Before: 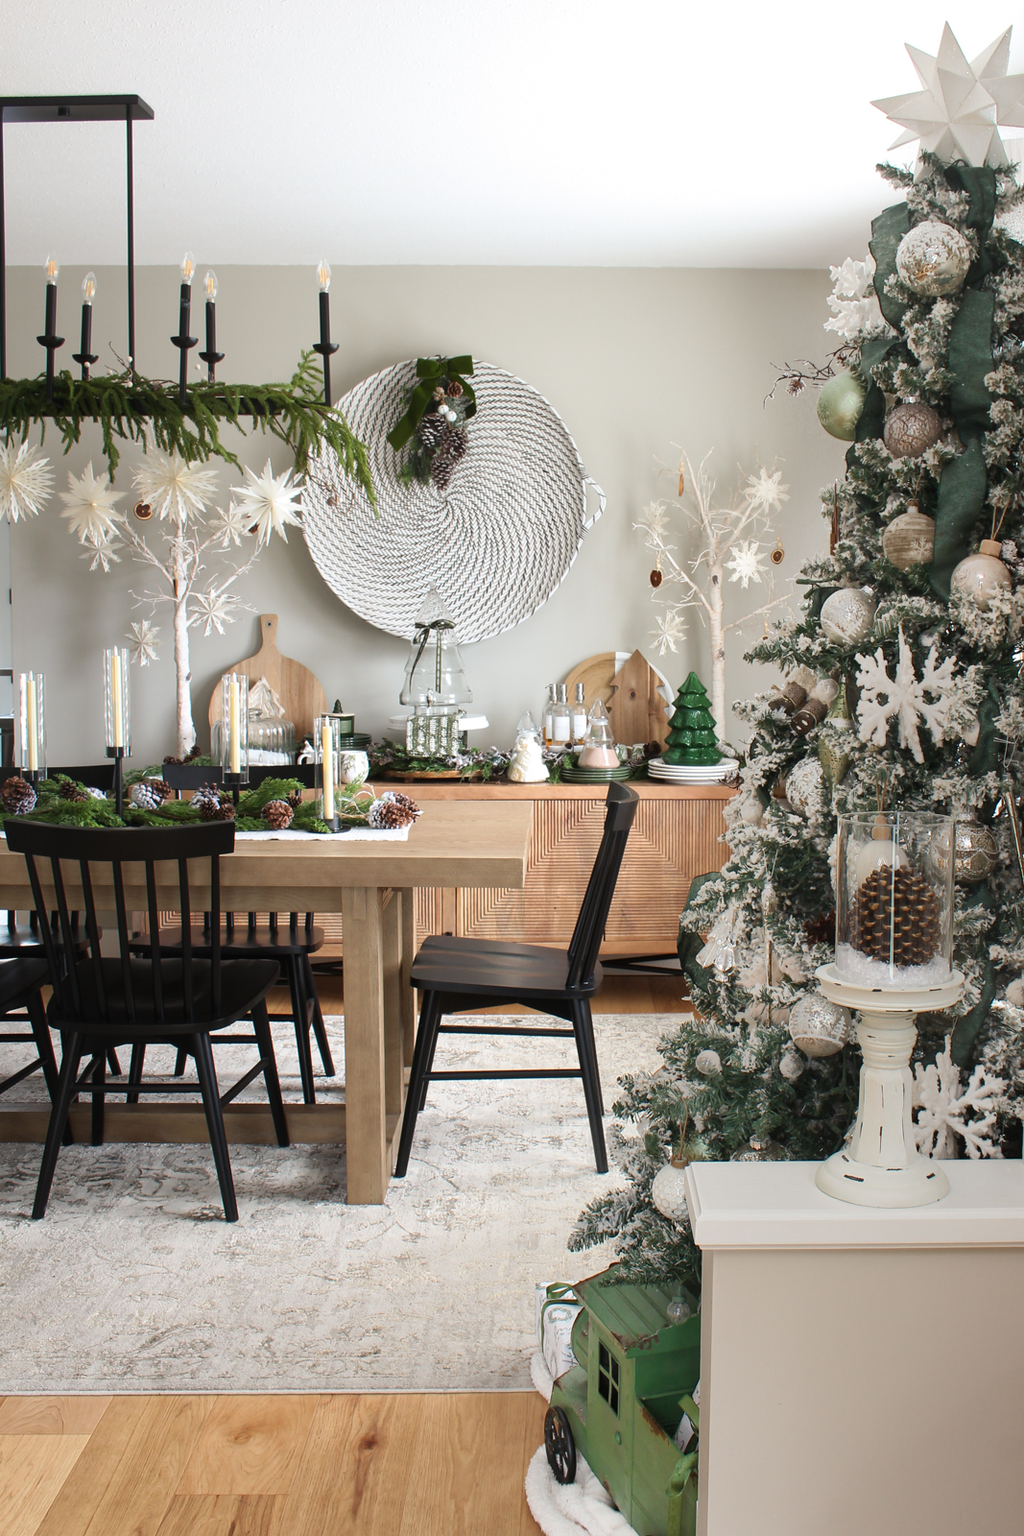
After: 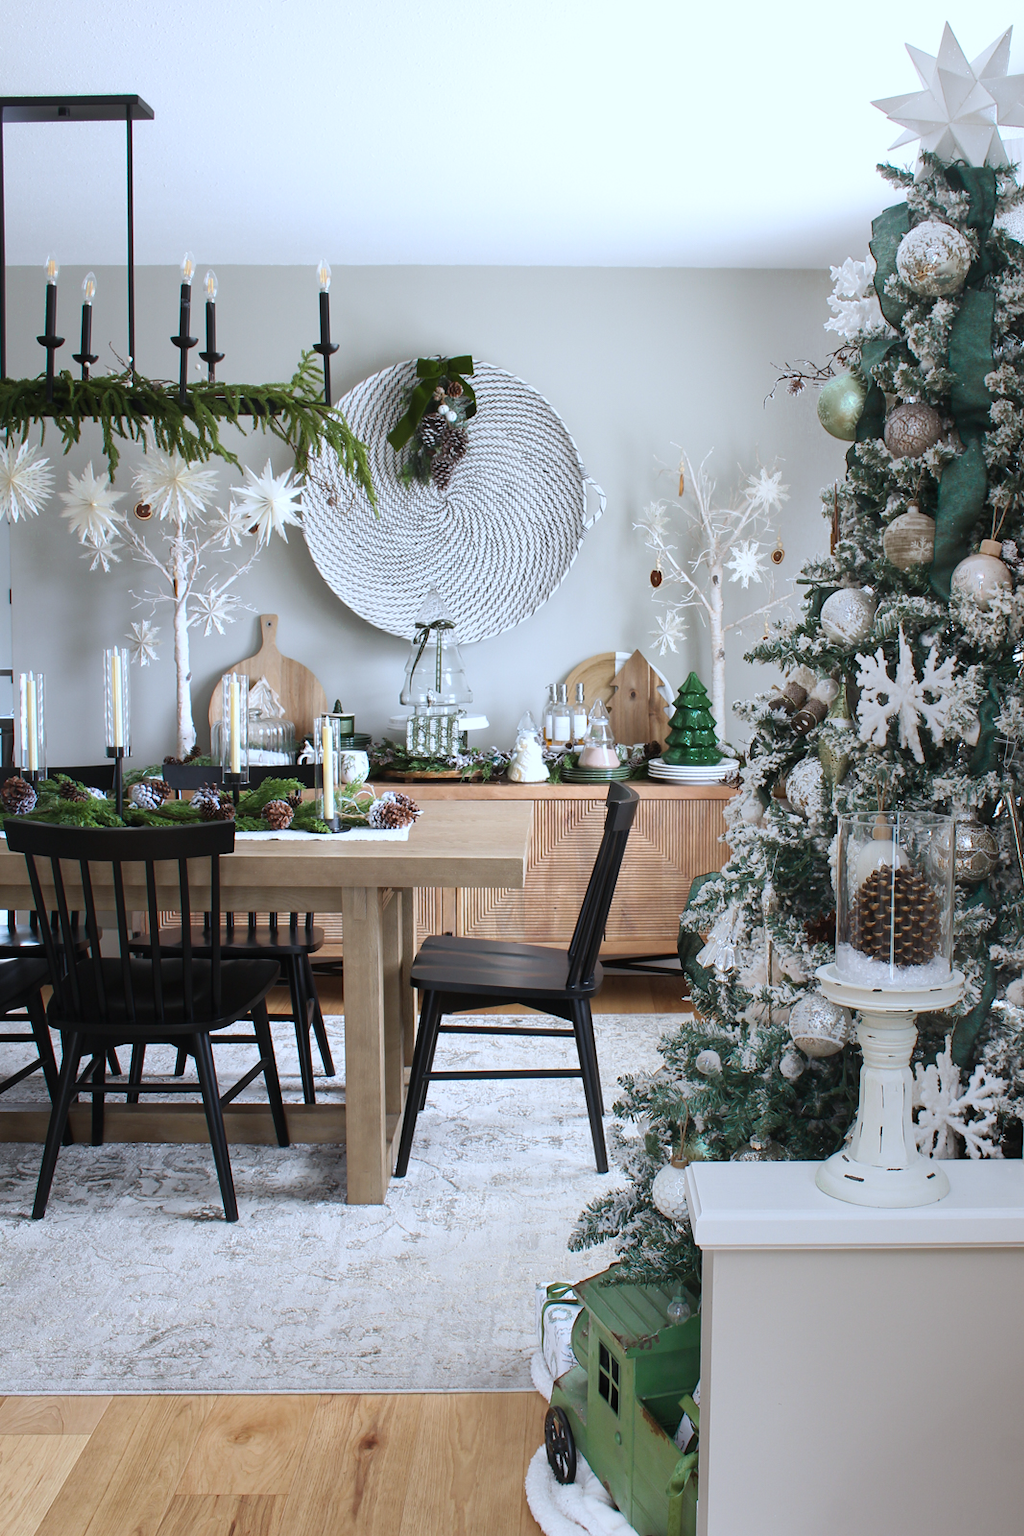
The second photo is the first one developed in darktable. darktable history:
white balance: red 0.931, blue 1.11
color zones: curves: ch0 [(0.25, 0.5) (0.423, 0.5) (0.443, 0.5) (0.521, 0.756) (0.568, 0.5) (0.576, 0.5) (0.75, 0.5)]; ch1 [(0.25, 0.5) (0.423, 0.5) (0.443, 0.5) (0.539, 0.873) (0.624, 0.565) (0.631, 0.5) (0.75, 0.5)]
